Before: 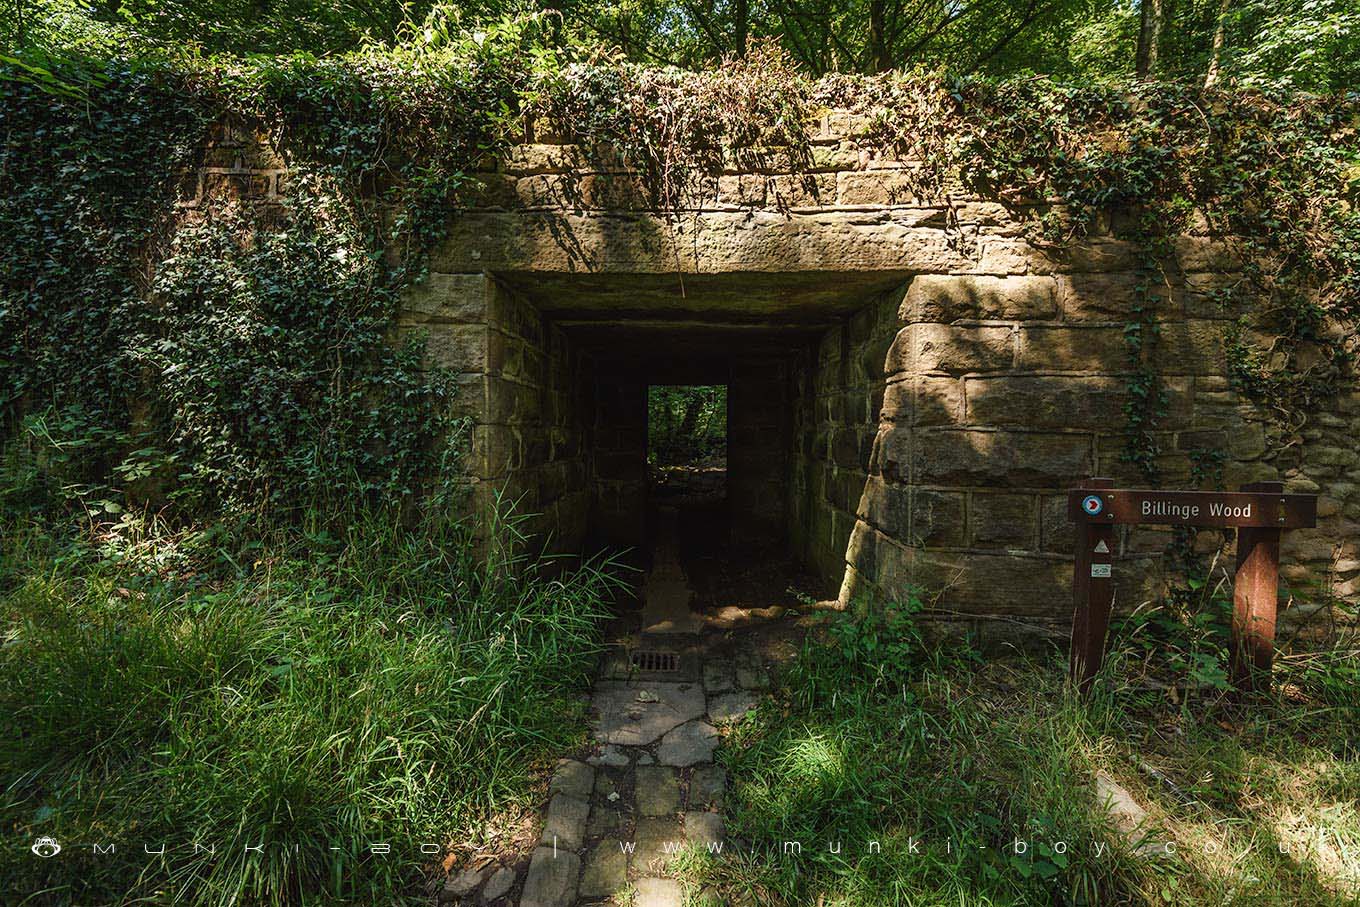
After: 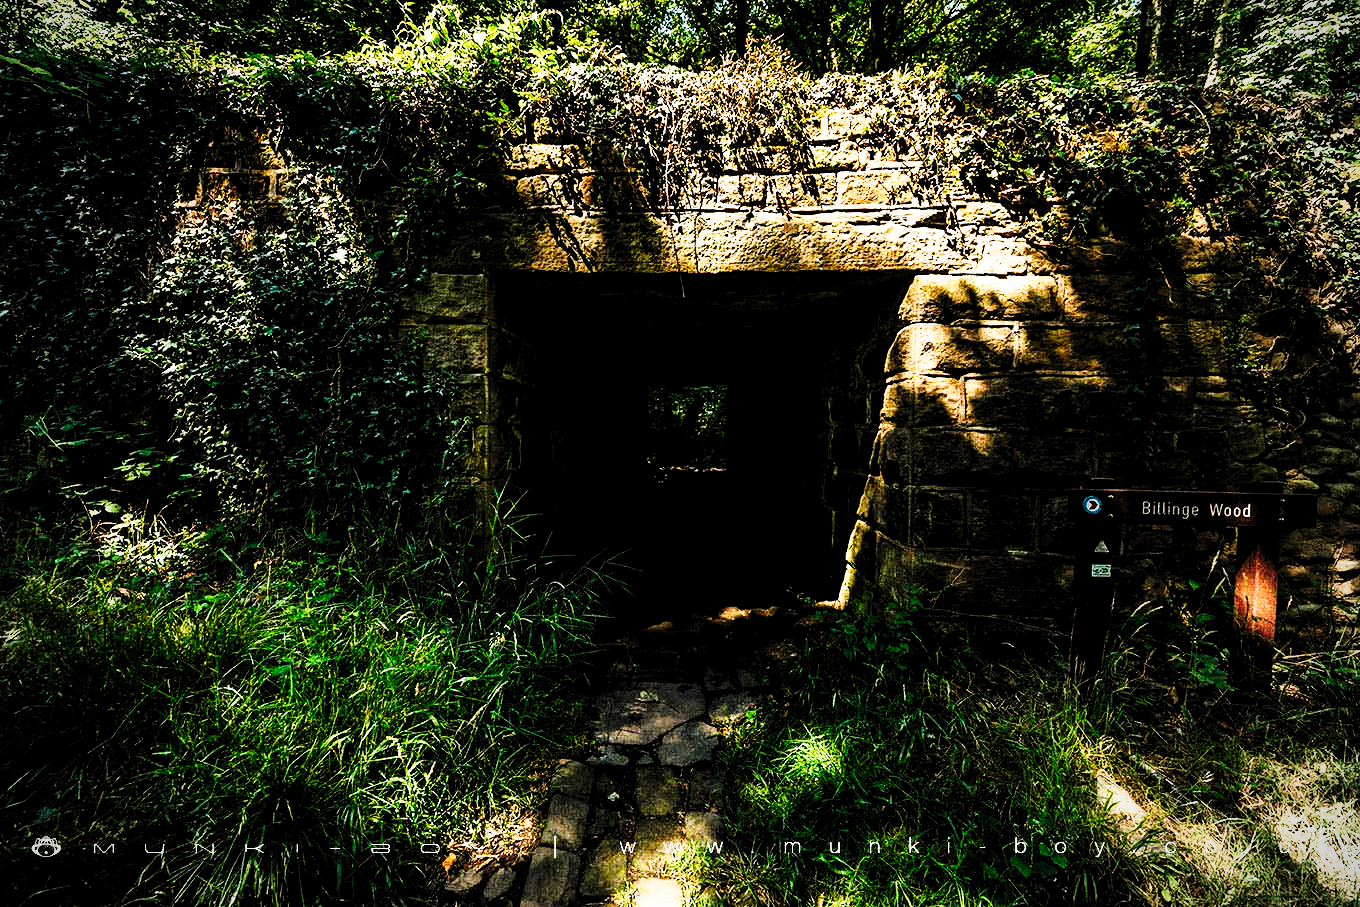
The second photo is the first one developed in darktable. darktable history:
vignetting: width/height ratio 1.094
rgb levels: levels [[0.029, 0.461, 0.922], [0, 0.5, 1], [0, 0.5, 1]]
tone curve: curves: ch0 [(0, 0) (0.003, 0.003) (0.011, 0.006) (0.025, 0.01) (0.044, 0.016) (0.069, 0.02) (0.1, 0.025) (0.136, 0.034) (0.177, 0.051) (0.224, 0.08) (0.277, 0.131) (0.335, 0.209) (0.399, 0.328) (0.468, 0.47) (0.543, 0.629) (0.623, 0.788) (0.709, 0.903) (0.801, 0.965) (0.898, 0.989) (1, 1)], preserve colors none
